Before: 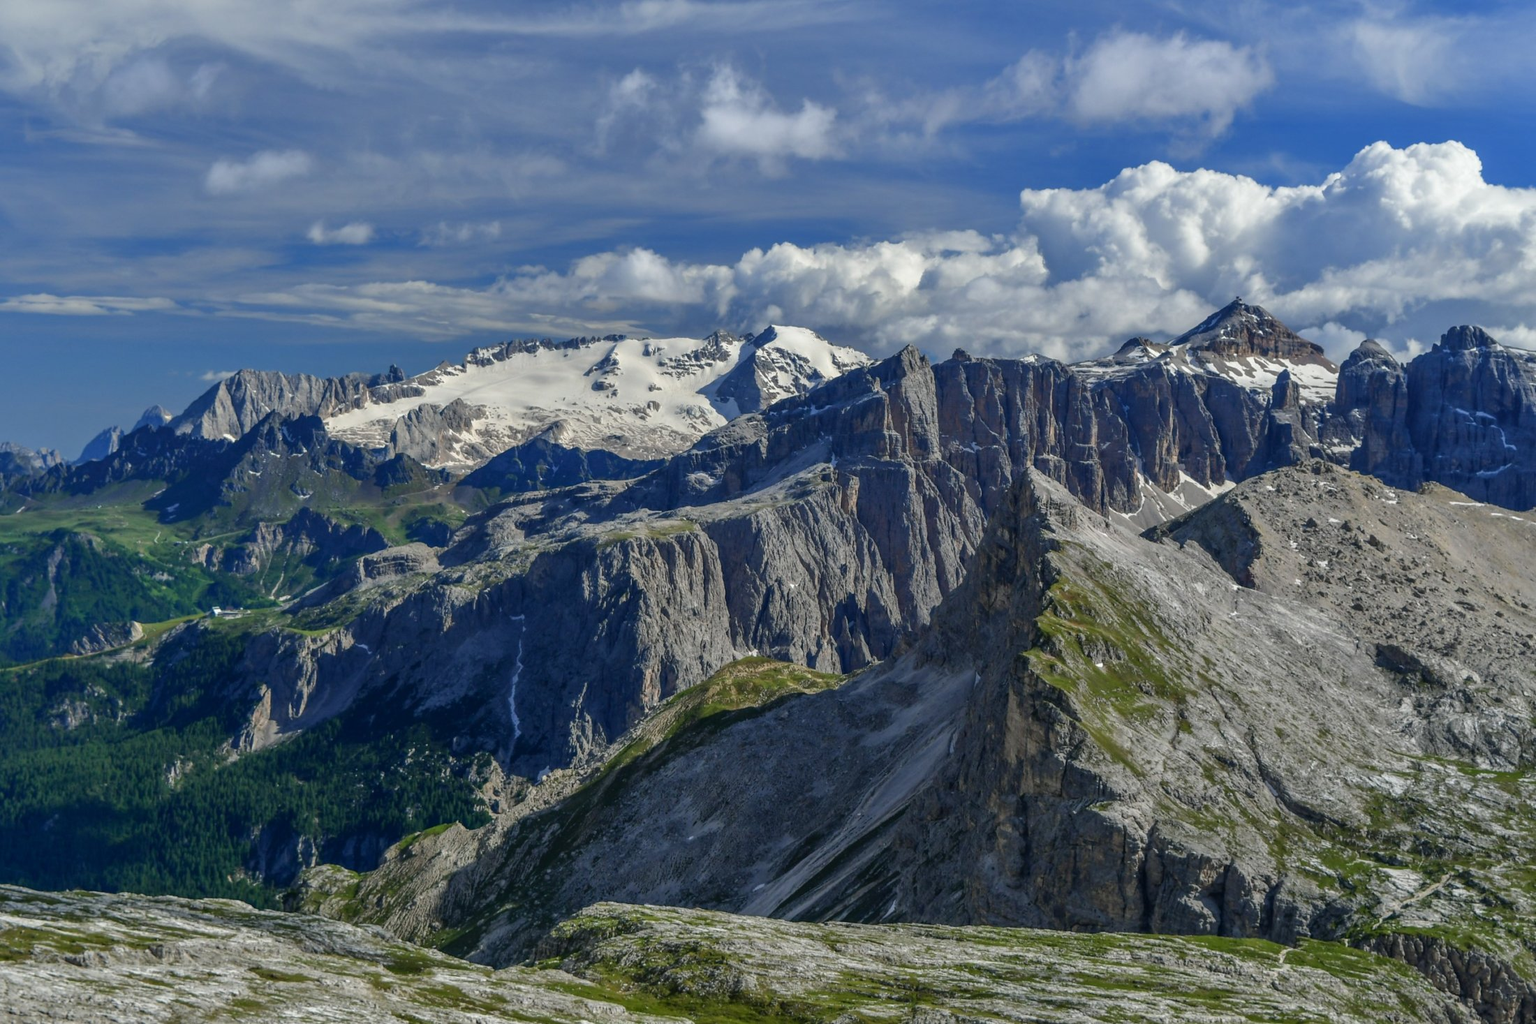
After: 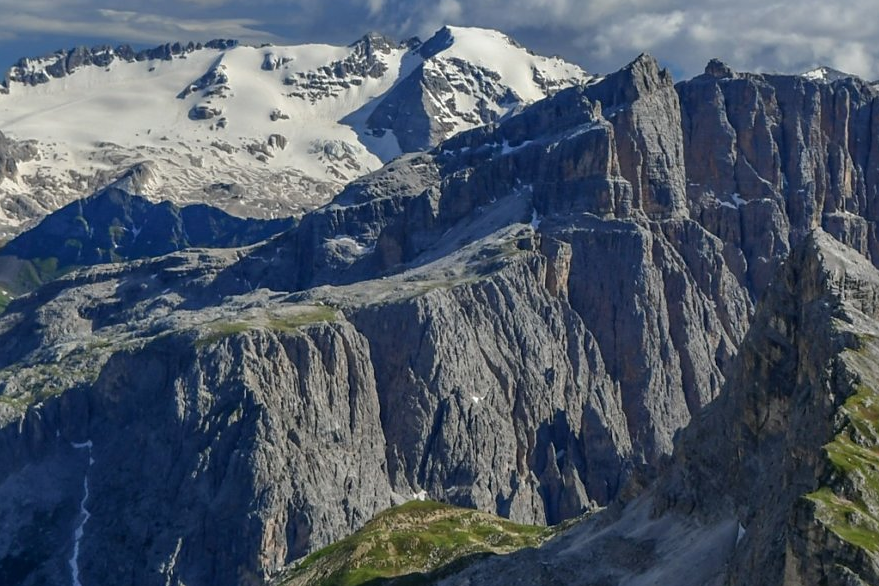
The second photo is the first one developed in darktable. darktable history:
sharpen: amount 0.2
exposure: compensate highlight preservation false
crop: left 30%, top 30%, right 30%, bottom 30%
